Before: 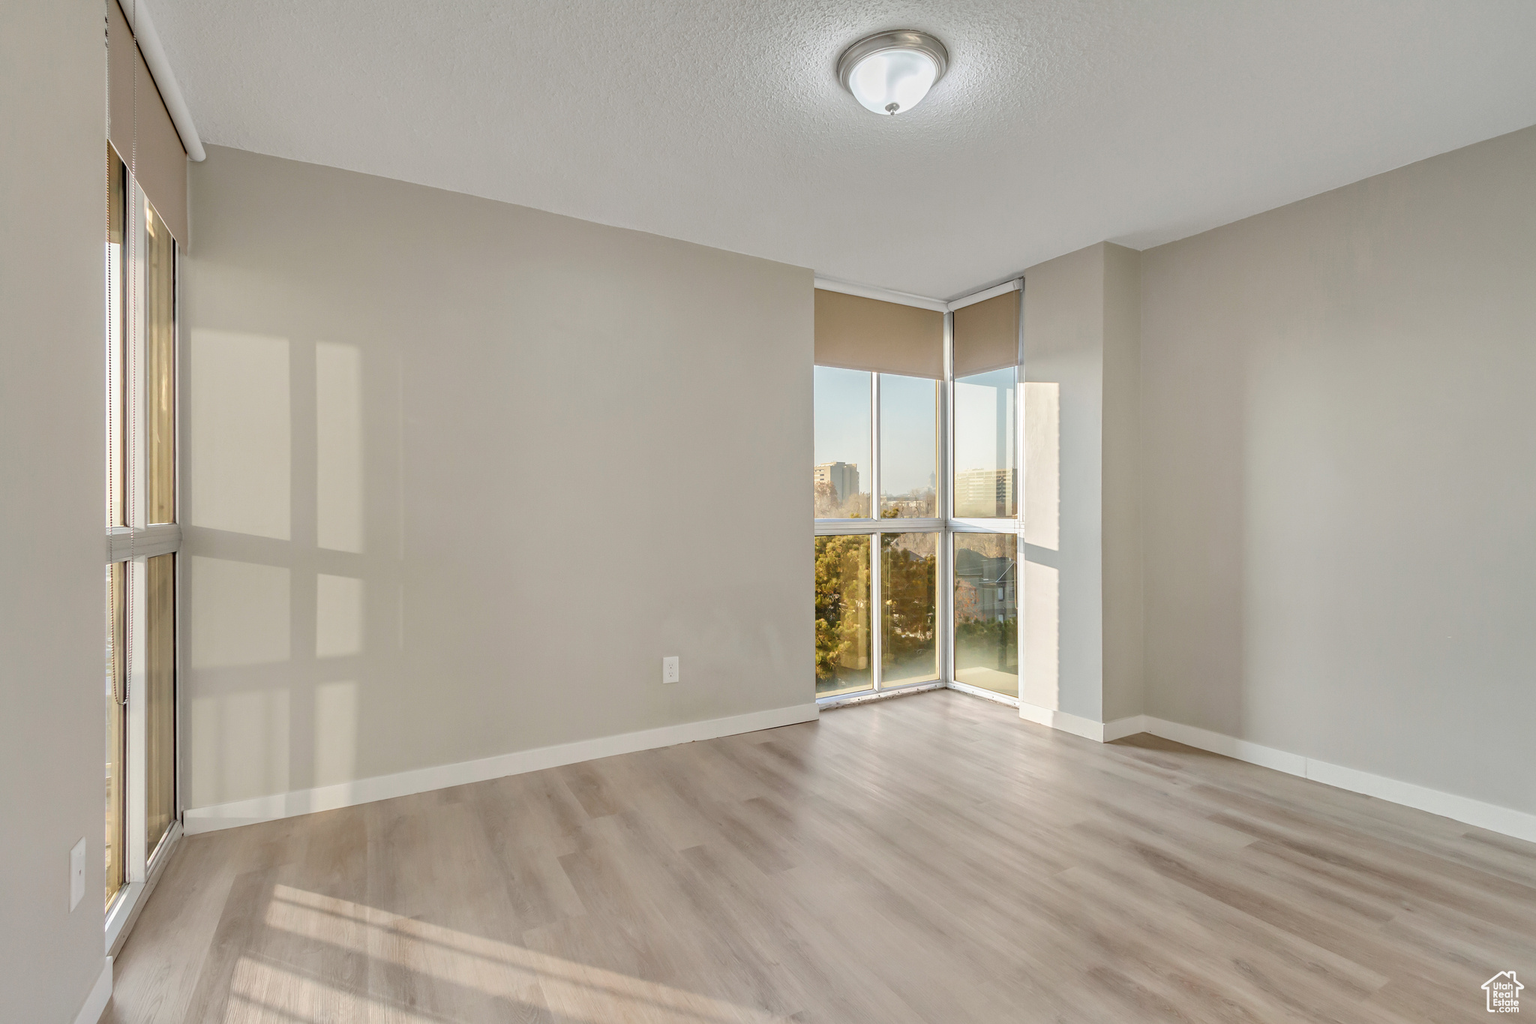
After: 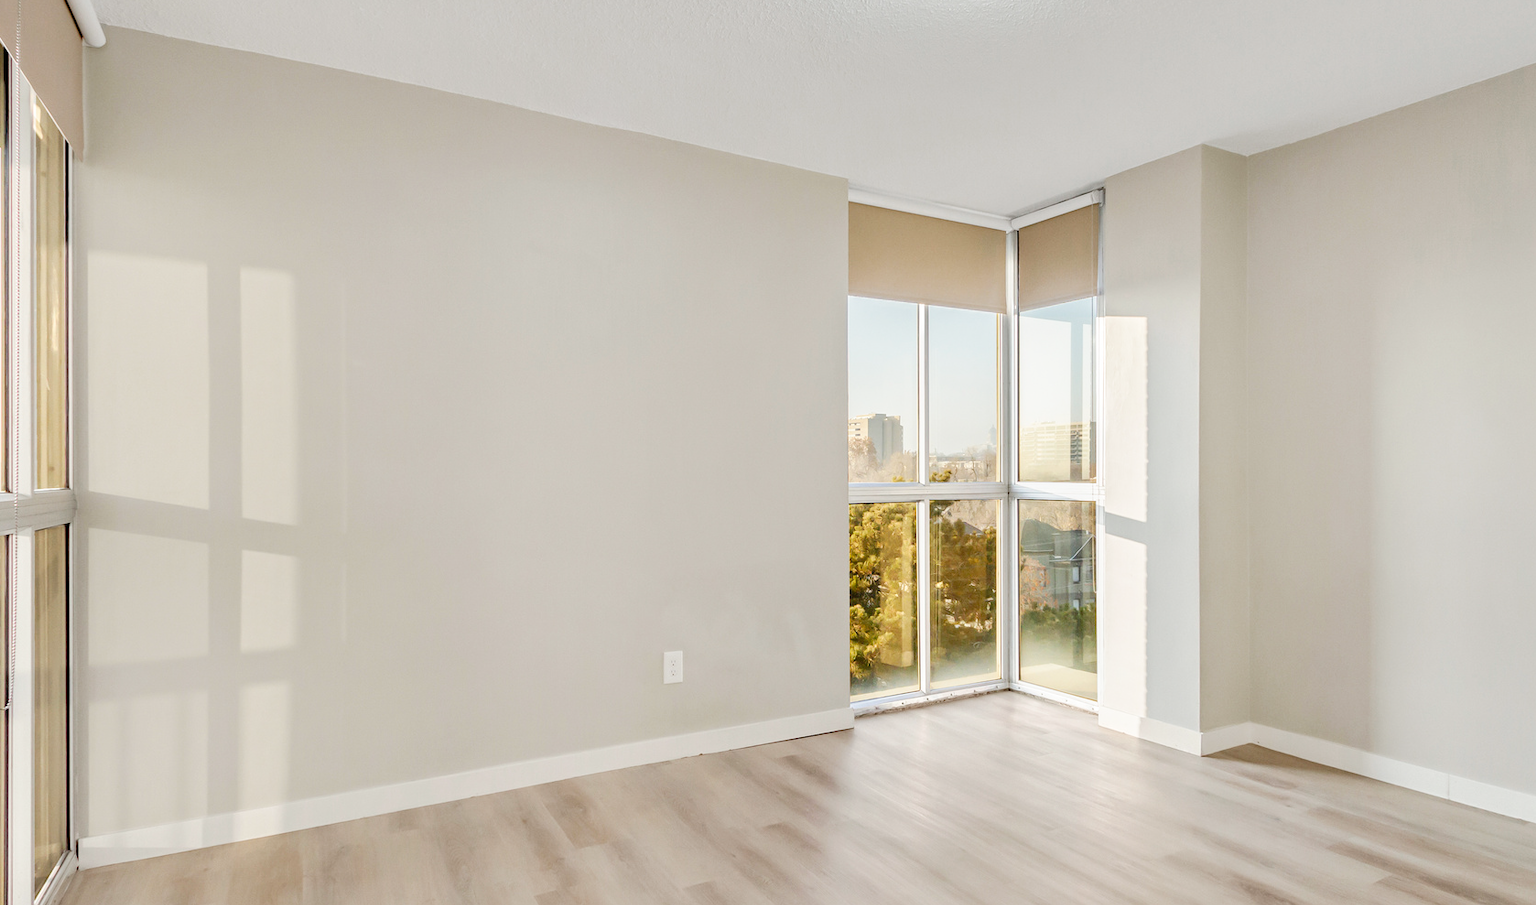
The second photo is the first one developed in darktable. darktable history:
crop: left 7.764%, top 12.059%, right 10.254%, bottom 15.452%
tone curve: curves: ch0 [(0, 0) (0.051, 0.027) (0.096, 0.071) (0.219, 0.248) (0.428, 0.52) (0.596, 0.713) (0.727, 0.823) (0.859, 0.924) (1, 1)]; ch1 [(0, 0) (0.1, 0.038) (0.318, 0.221) (0.413, 0.325) (0.443, 0.412) (0.483, 0.474) (0.503, 0.501) (0.516, 0.515) (0.548, 0.575) (0.561, 0.596) (0.594, 0.647) (0.666, 0.701) (1, 1)]; ch2 [(0, 0) (0.453, 0.435) (0.479, 0.476) (0.504, 0.5) (0.52, 0.526) (0.557, 0.585) (0.583, 0.608) (0.824, 0.815) (1, 1)], preserve colors none
